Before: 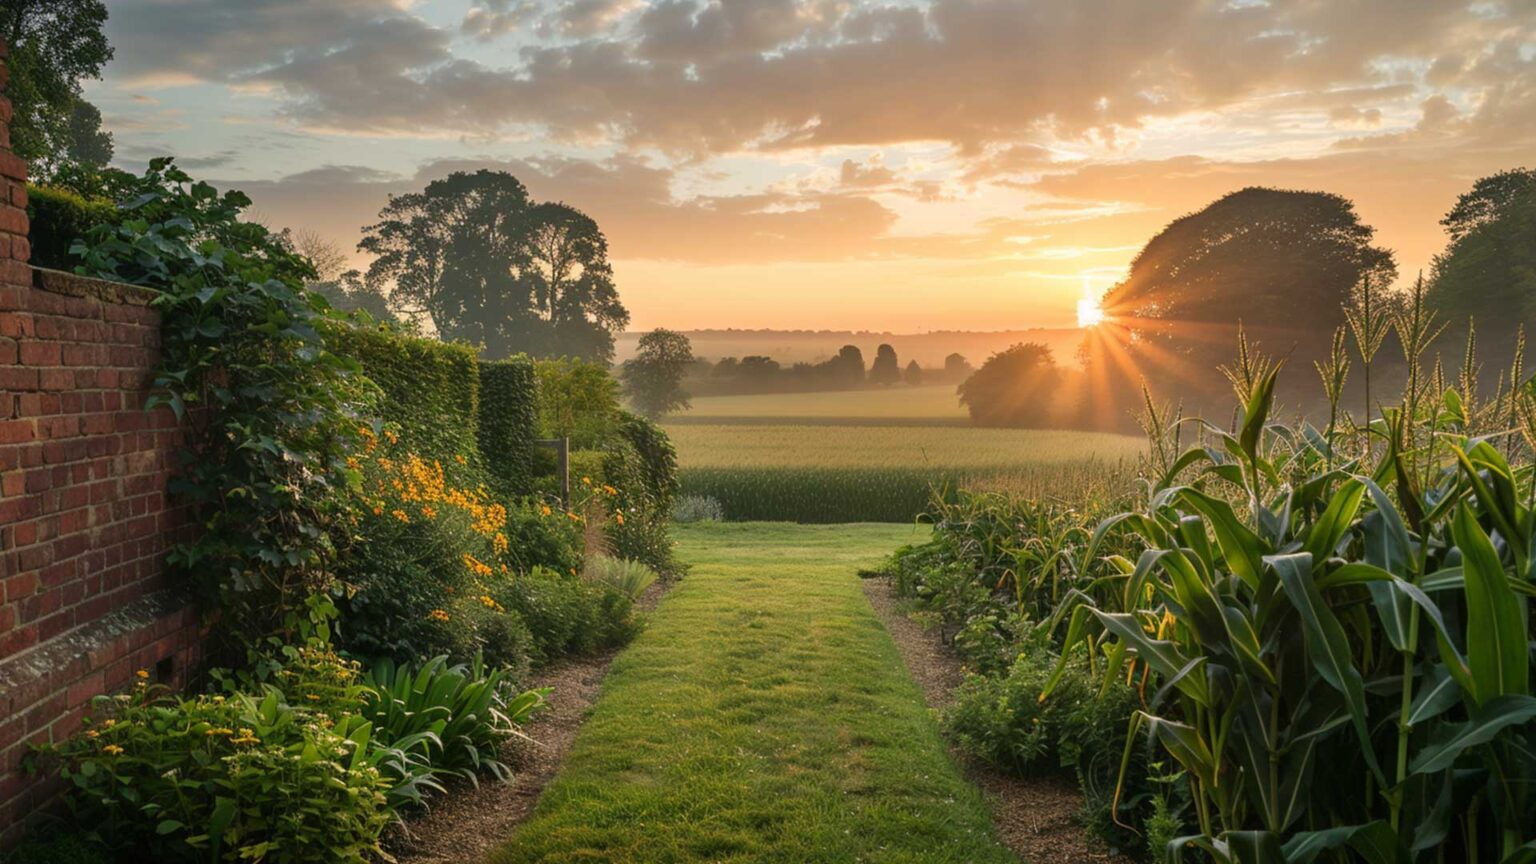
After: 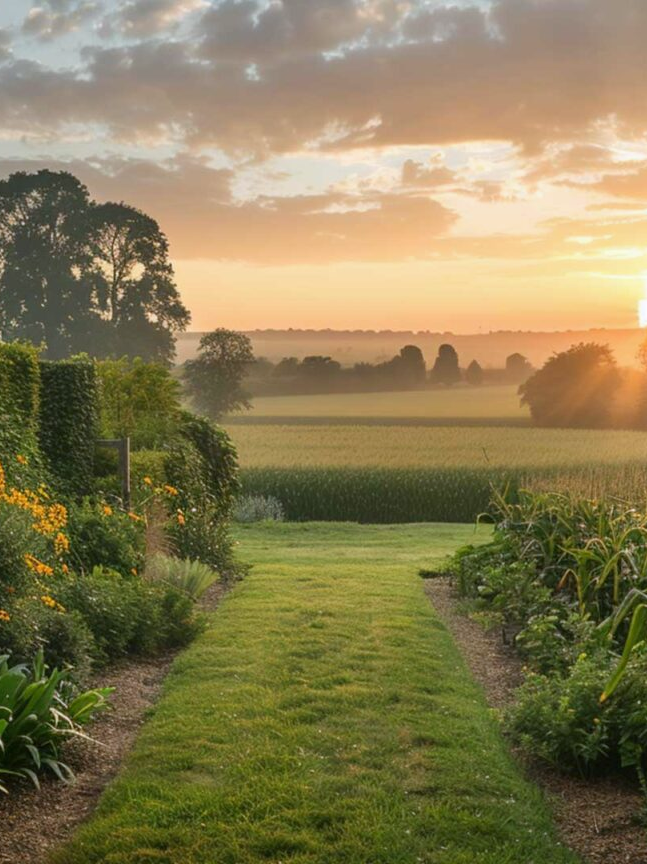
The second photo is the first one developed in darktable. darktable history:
white balance: red 0.98, blue 1.034
crop: left 28.583%, right 29.231%
